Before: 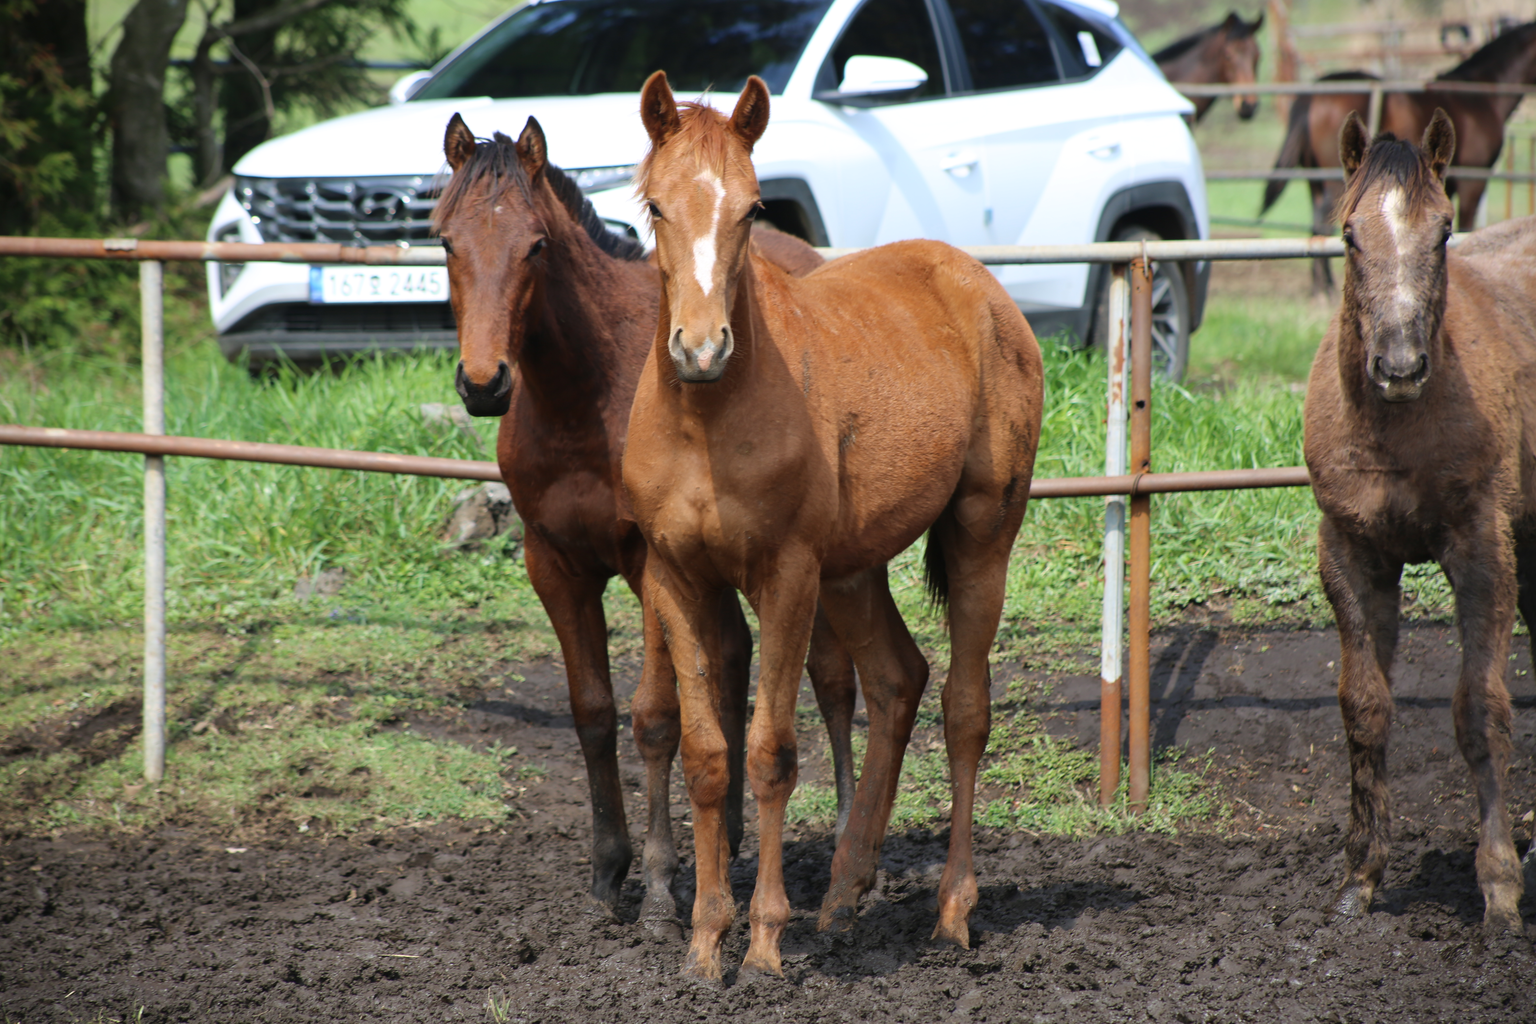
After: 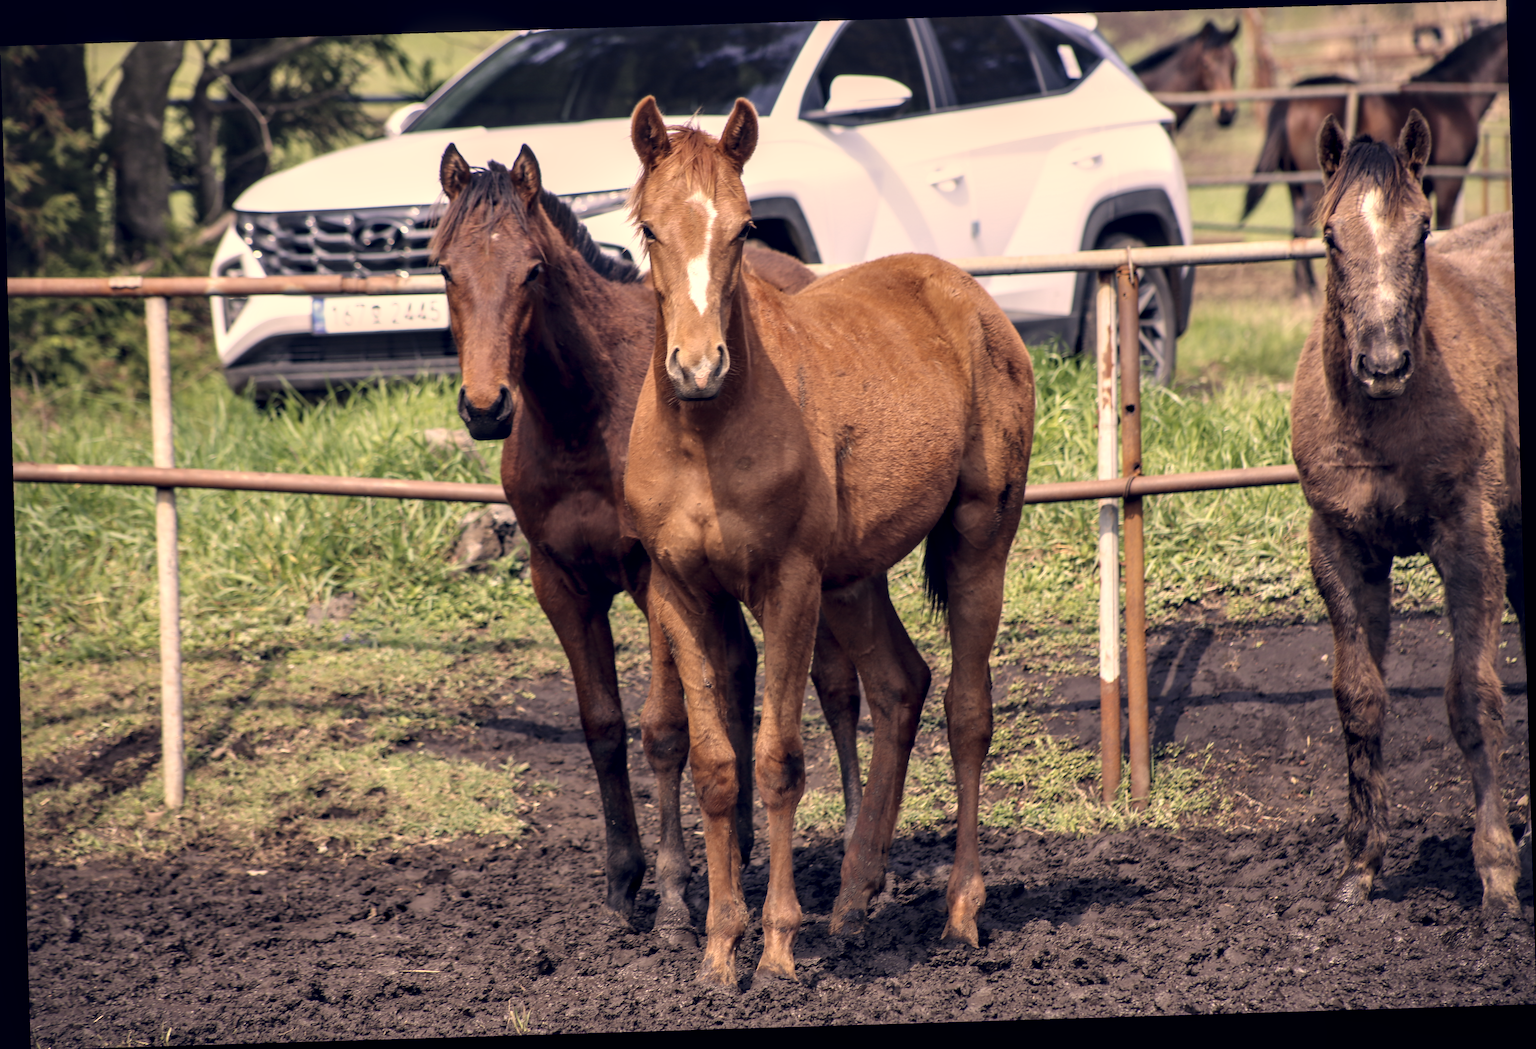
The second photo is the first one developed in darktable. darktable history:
local contrast: highlights 25%, detail 150%
rotate and perspective: rotation -1.75°, automatic cropping off
color correction: highlights a* 19.59, highlights b* 27.49, shadows a* 3.46, shadows b* -17.28, saturation 0.73
